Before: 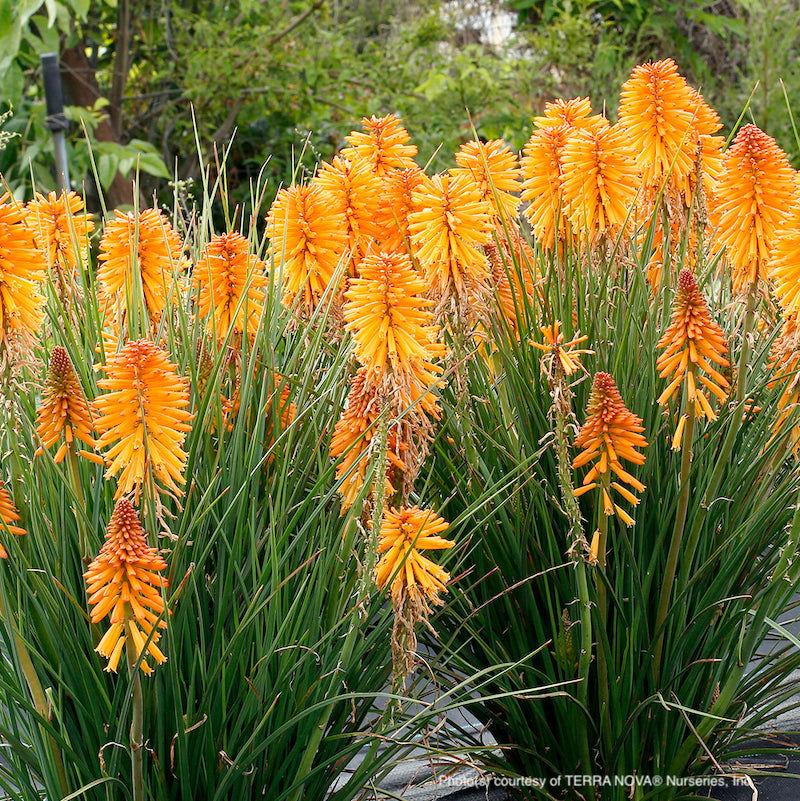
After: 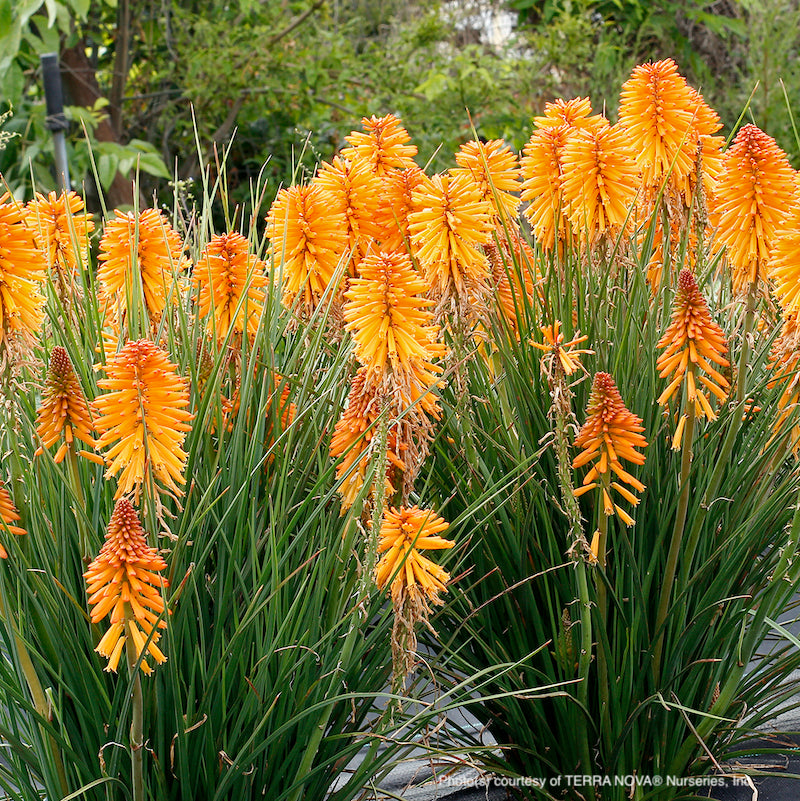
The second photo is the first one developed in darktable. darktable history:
shadows and highlights: radius 108.5, shadows 23.4, highlights -58.31, low approximation 0.01, soften with gaussian
exposure: exposure -0.024 EV, compensate highlight preservation false
